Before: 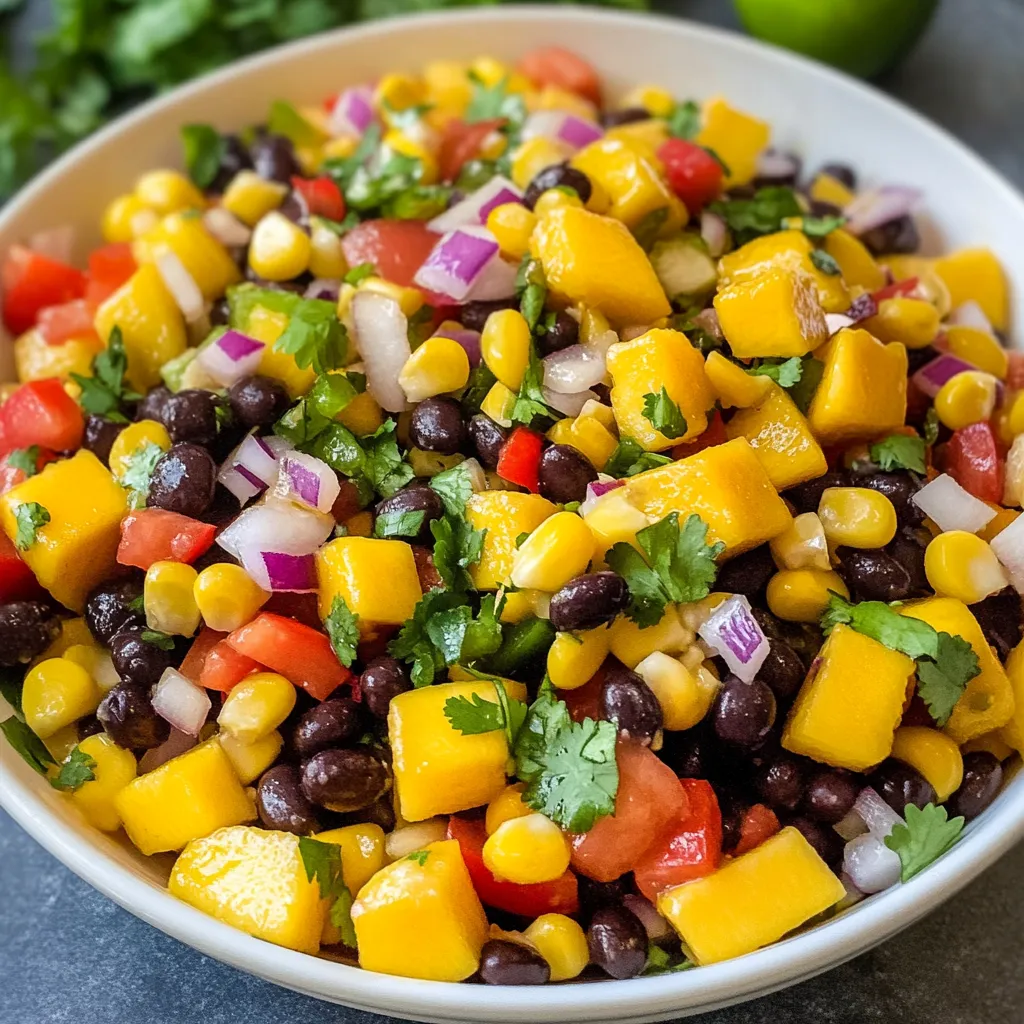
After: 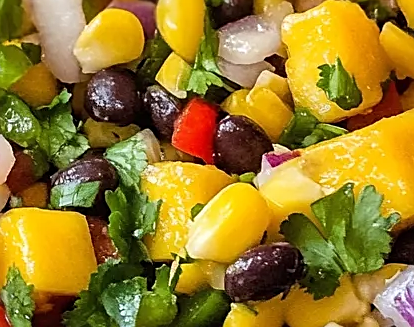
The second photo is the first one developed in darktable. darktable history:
sharpen: on, module defaults
crop: left 31.751%, top 32.172%, right 27.8%, bottom 35.83%
